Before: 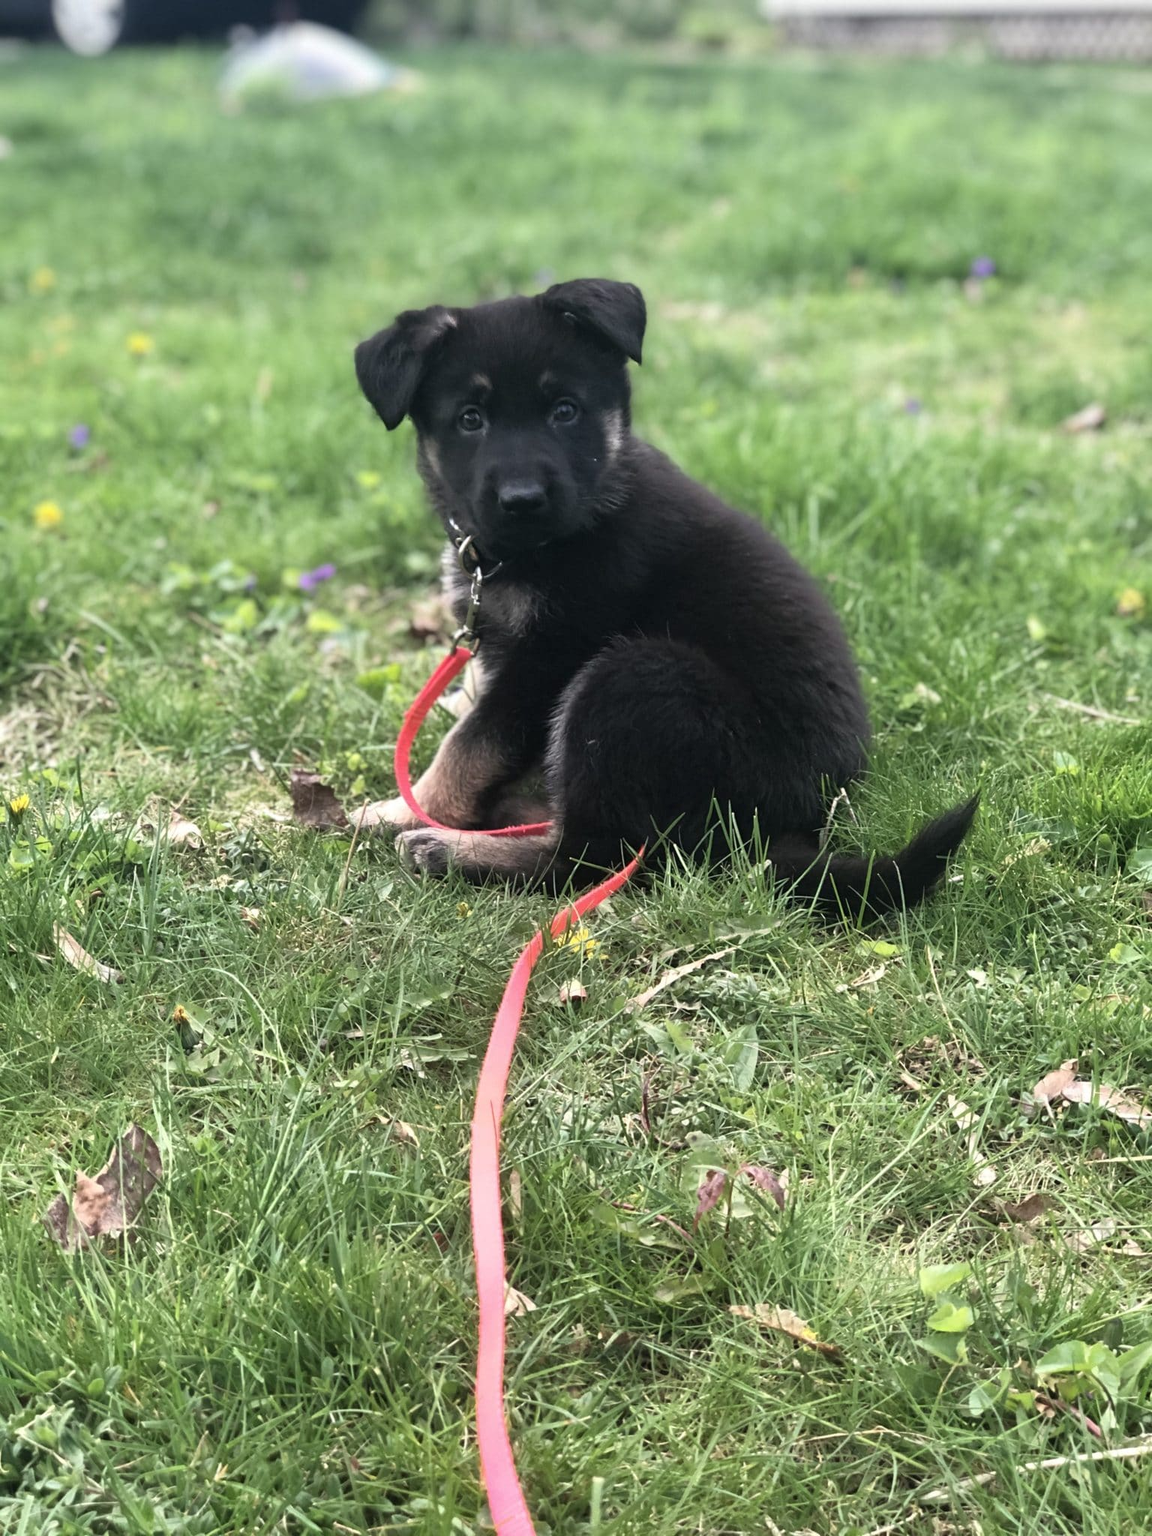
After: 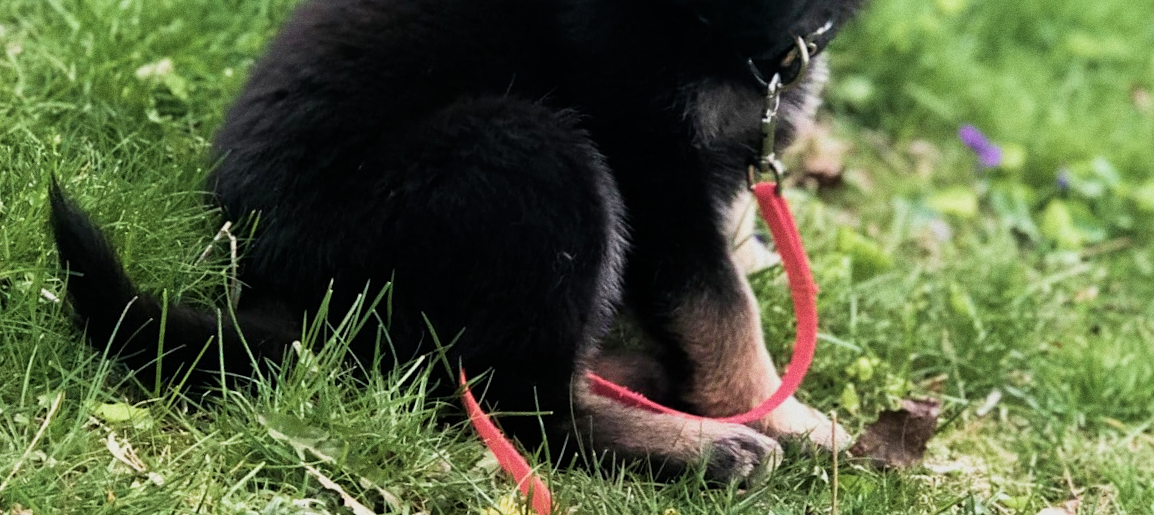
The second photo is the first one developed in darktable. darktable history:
crop and rotate: angle 16.12°, top 30.835%, bottom 35.653%
grain: coarseness 0.09 ISO
velvia: strength 56%
filmic rgb: middle gray luminance 21.73%, black relative exposure -14 EV, white relative exposure 2.96 EV, threshold 6 EV, target black luminance 0%, hardness 8.81, latitude 59.69%, contrast 1.208, highlights saturation mix 5%, shadows ↔ highlights balance 41.6%, add noise in highlights 0, color science v3 (2019), use custom middle-gray values true, iterations of high-quality reconstruction 0, contrast in highlights soft, enable highlight reconstruction true
